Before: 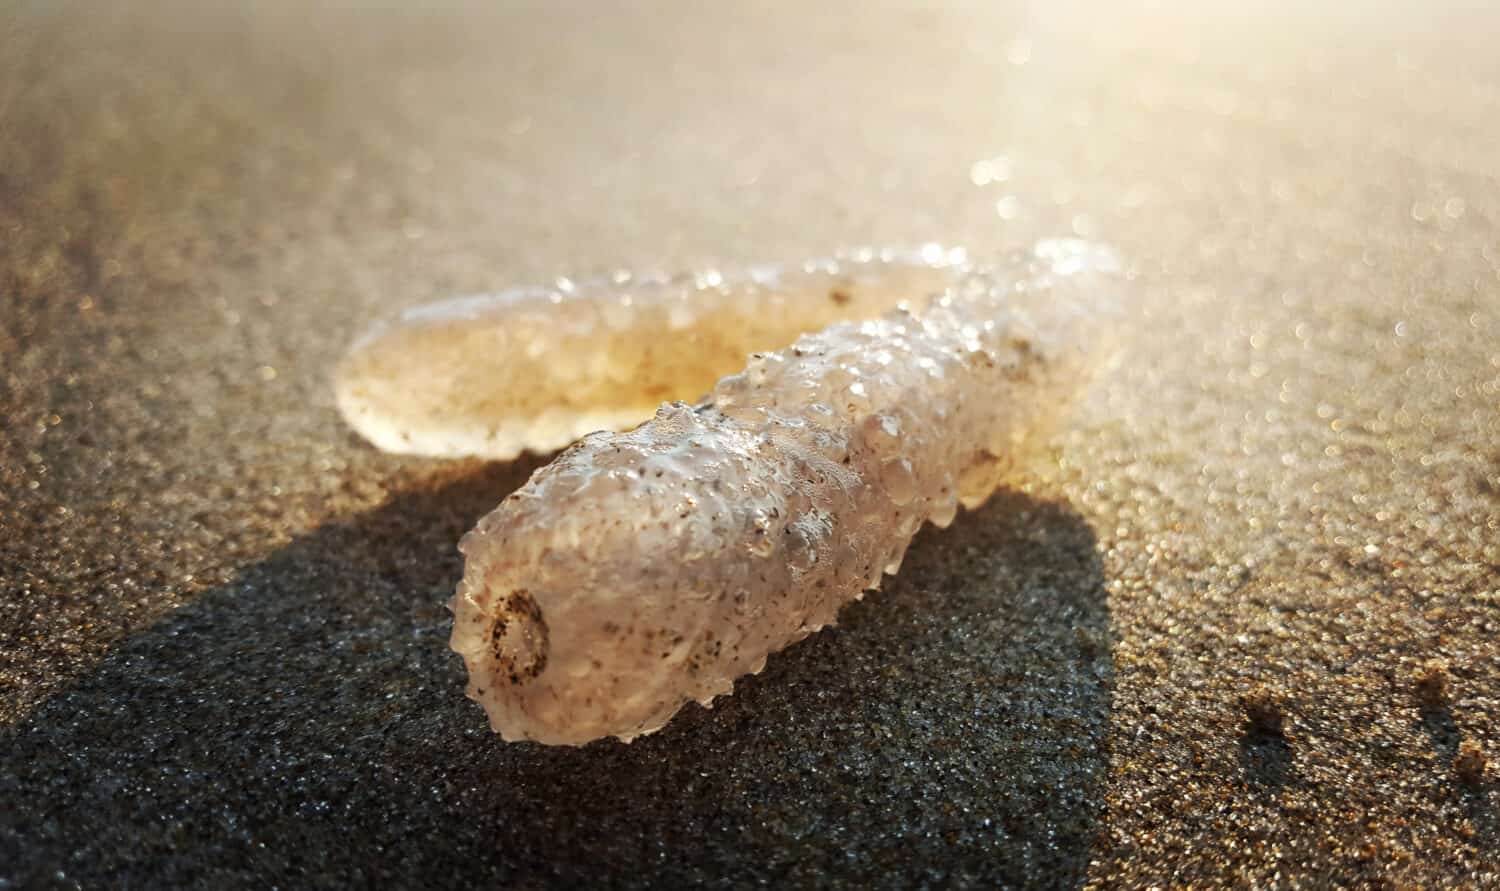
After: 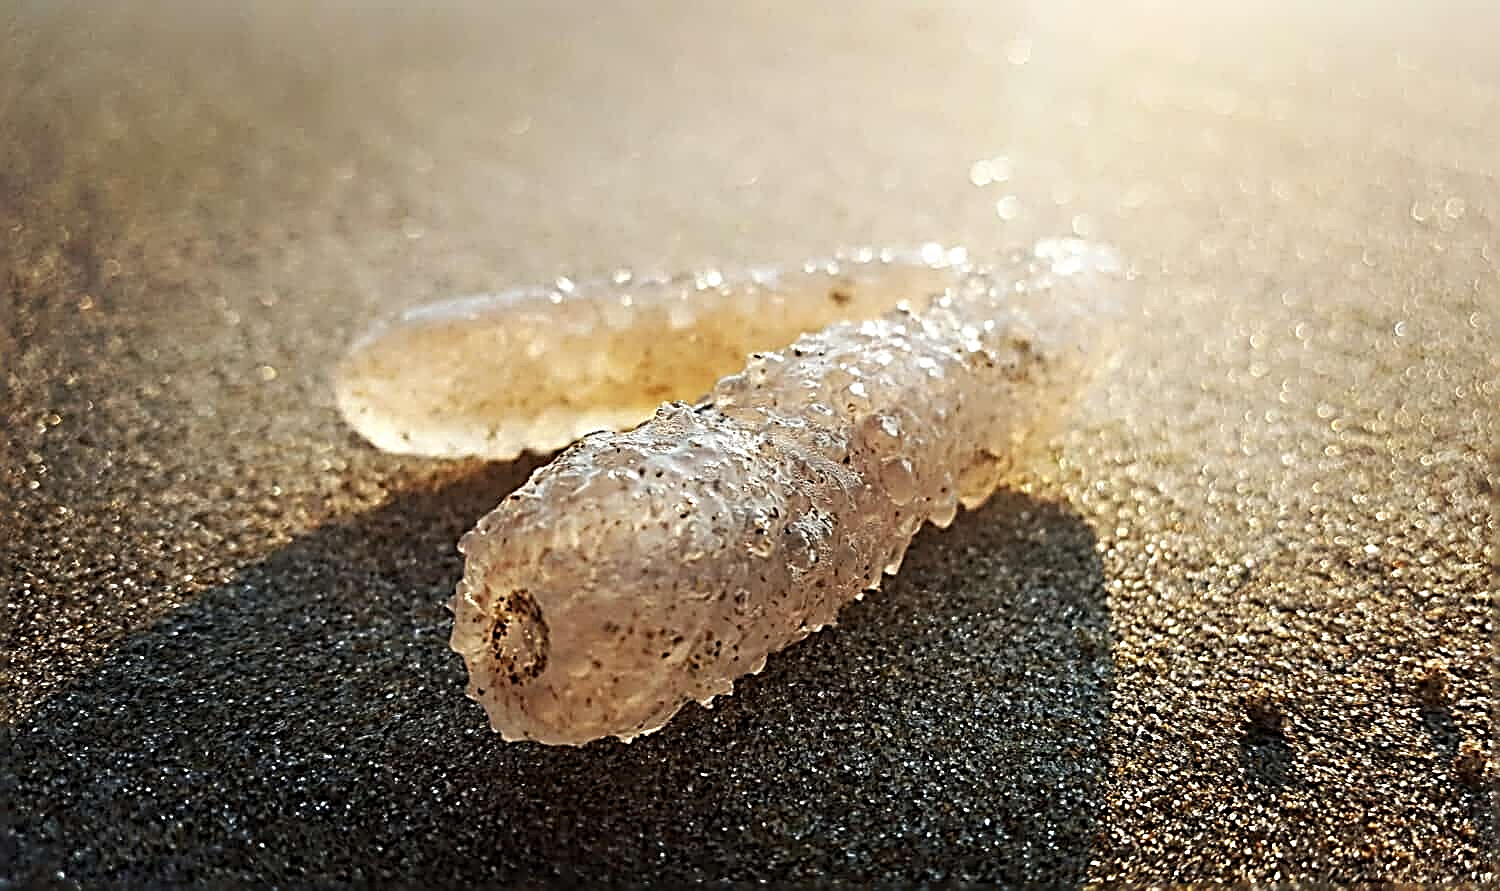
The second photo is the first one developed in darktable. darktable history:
sharpen: radius 3.146, amount 1.734
